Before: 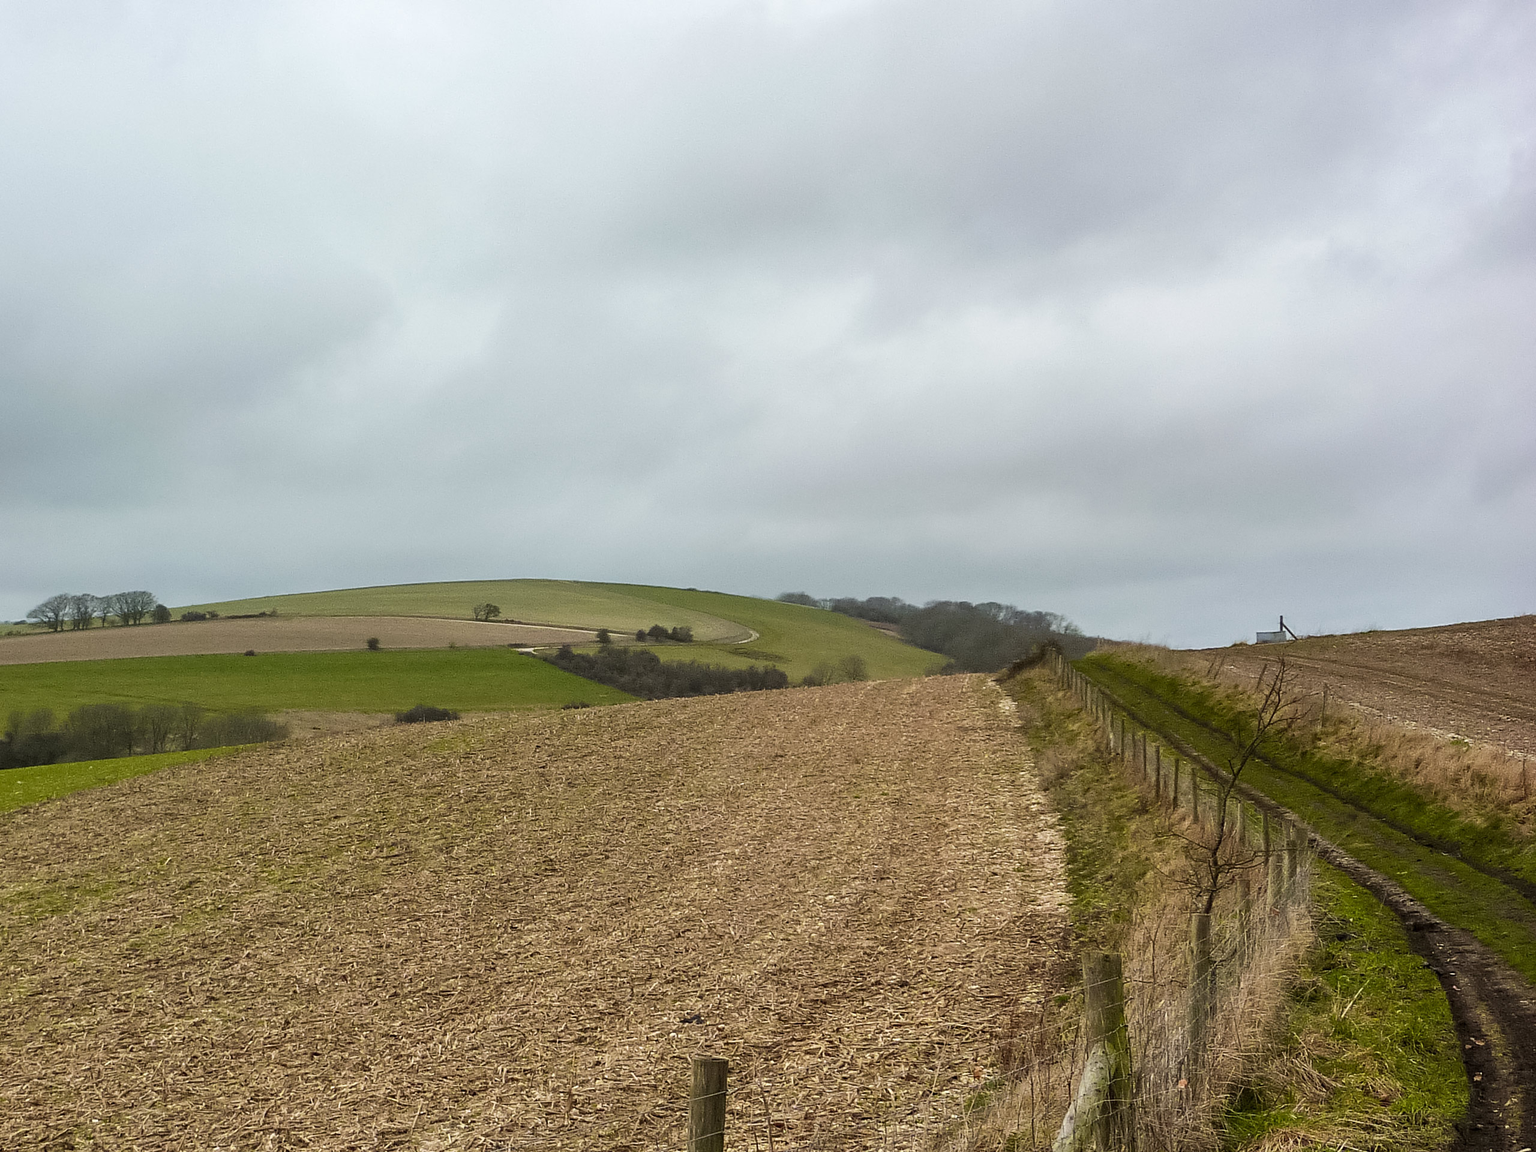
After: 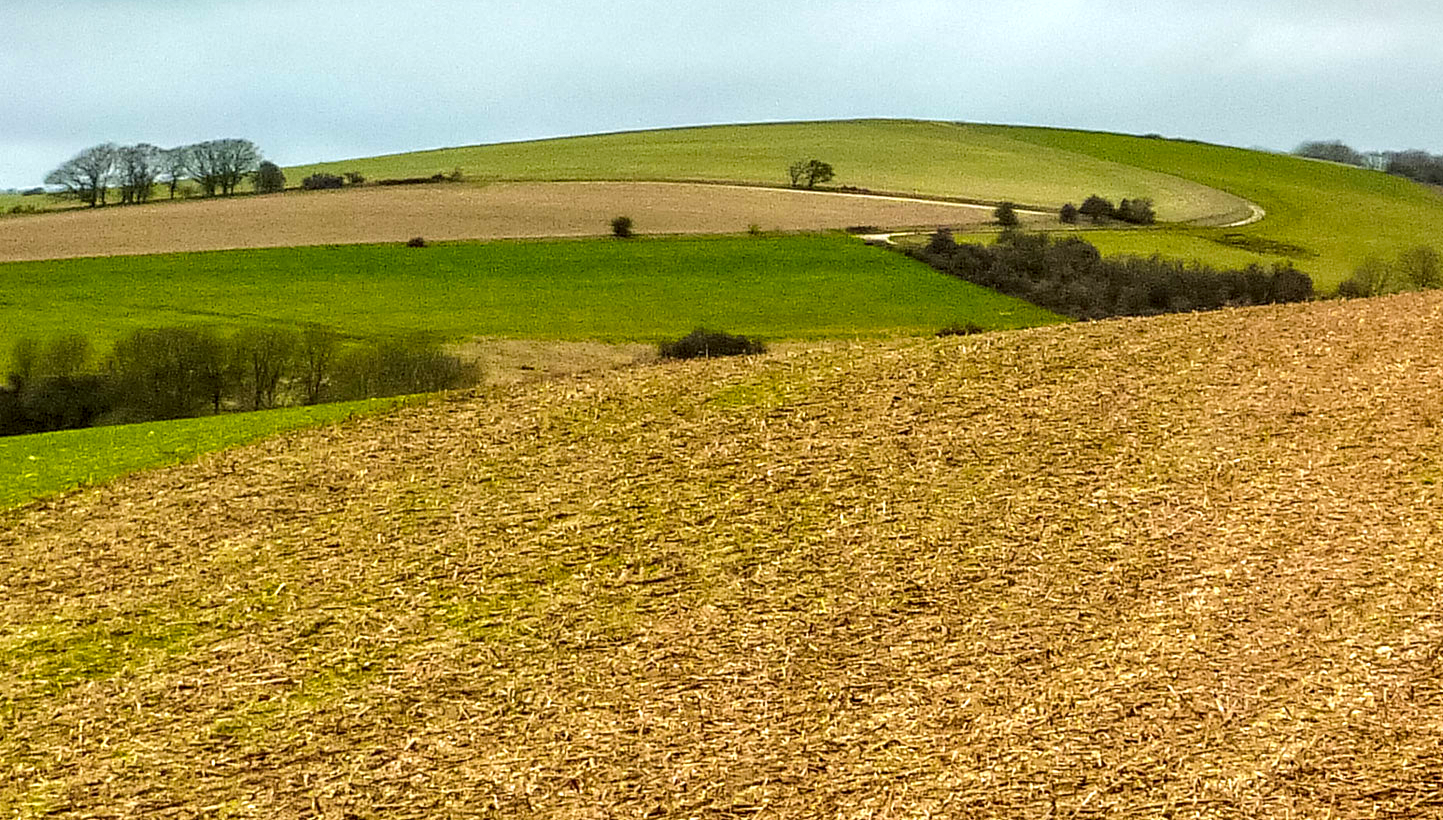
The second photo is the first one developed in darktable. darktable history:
contrast brightness saturation: saturation 0.49
color balance rgb: shadows lift › hue 86.63°, power › chroma 0.232%, power › hue 60.69°, perceptual saturation grading › global saturation 0.752%, perceptual brilliance grading › mid-tones 9.418%, perceptual brilliance grading › shadows 14.892%, global vibrance 20%
crop: top 44.087%, right 43.627%, bottom 13.17%
exposure: exposure 0.441 EV, compensate exposure bias true, compensate highlight preservation false
tone equalizer: edges refinement/feathering 500, mask exposure compensation -1.57 EV, preserve details no
local contrast: highlights 63%, shadows 54%, detail 168%, midtone range 0.515
